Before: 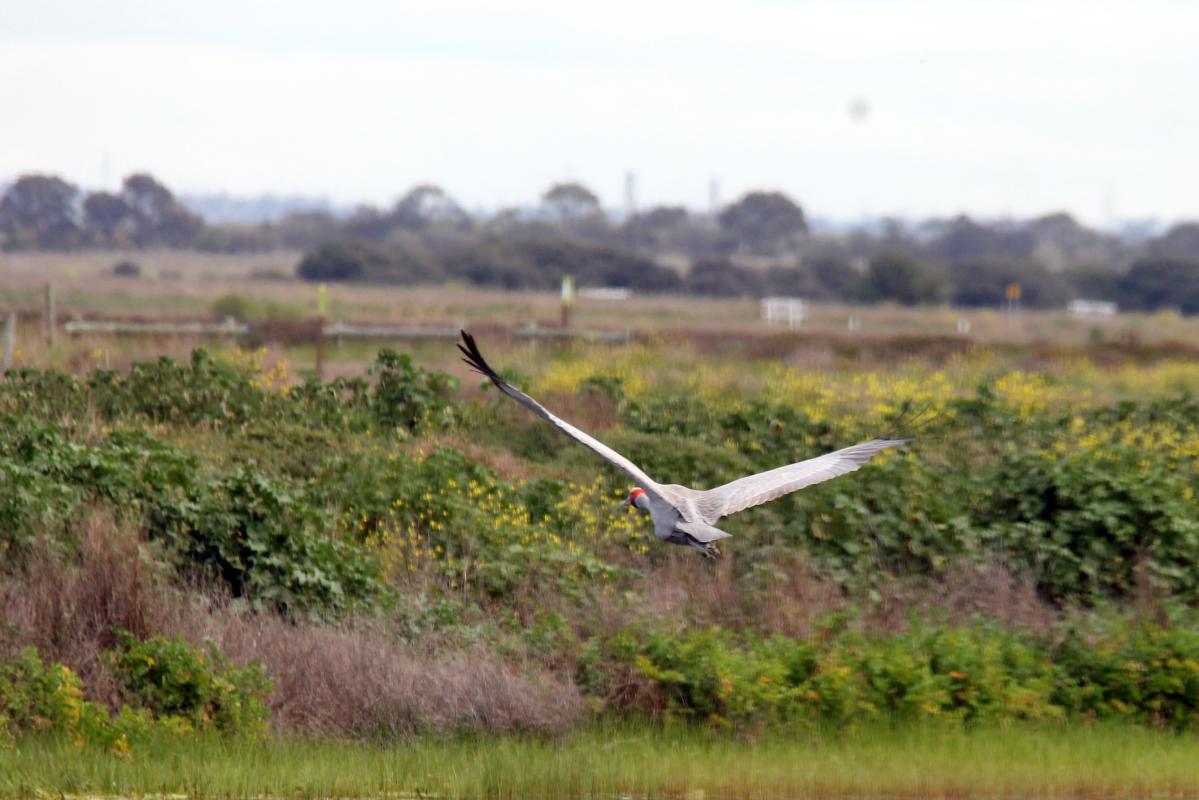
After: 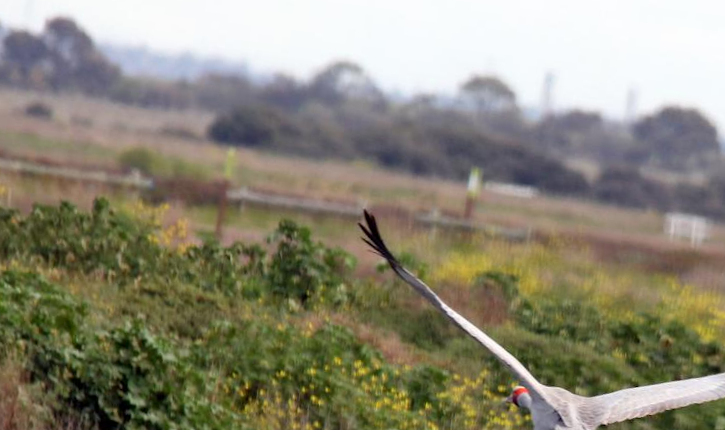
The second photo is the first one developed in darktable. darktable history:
crop and rotate: angle -6.63°, left 2.048%, top 7.066%, right 27.404%, bottom 30.093%
